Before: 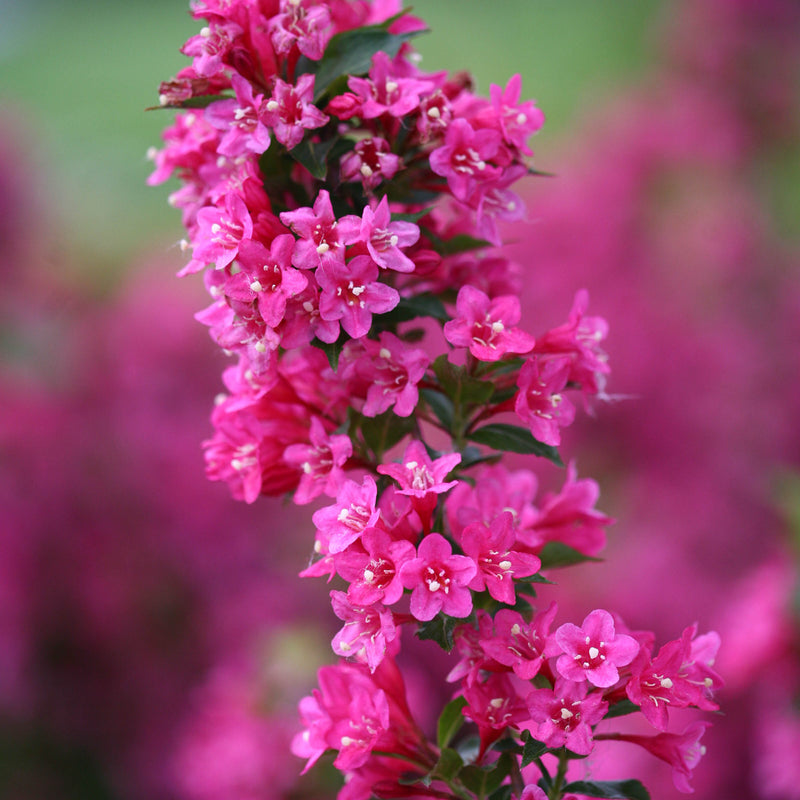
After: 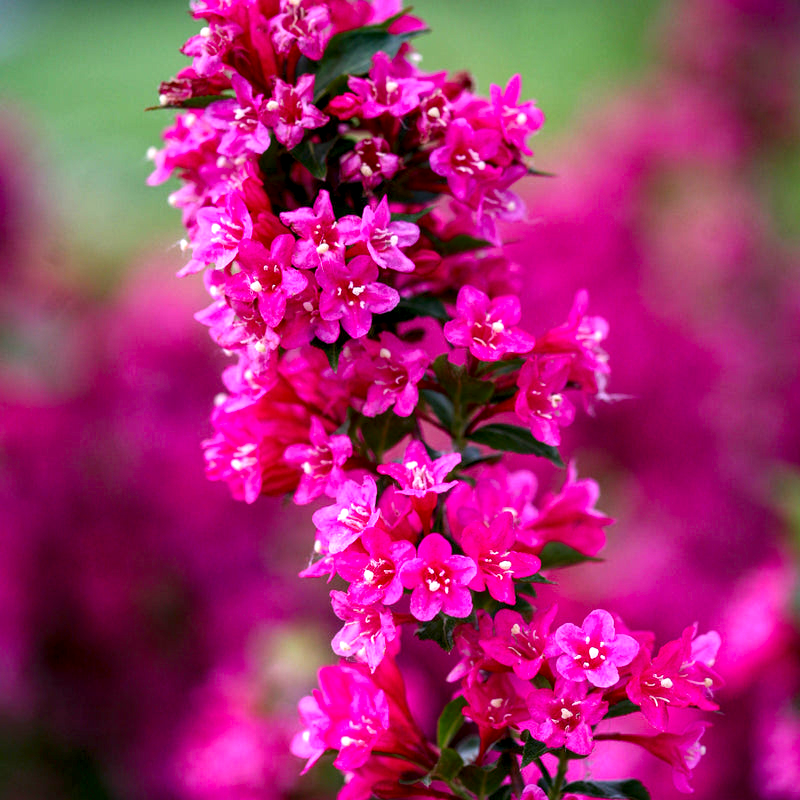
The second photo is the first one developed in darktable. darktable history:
local contrast: highlights 60%, shadows 60%, detail 160%
contrast brightness saturation: brightness -0.02, saturation 0.35
